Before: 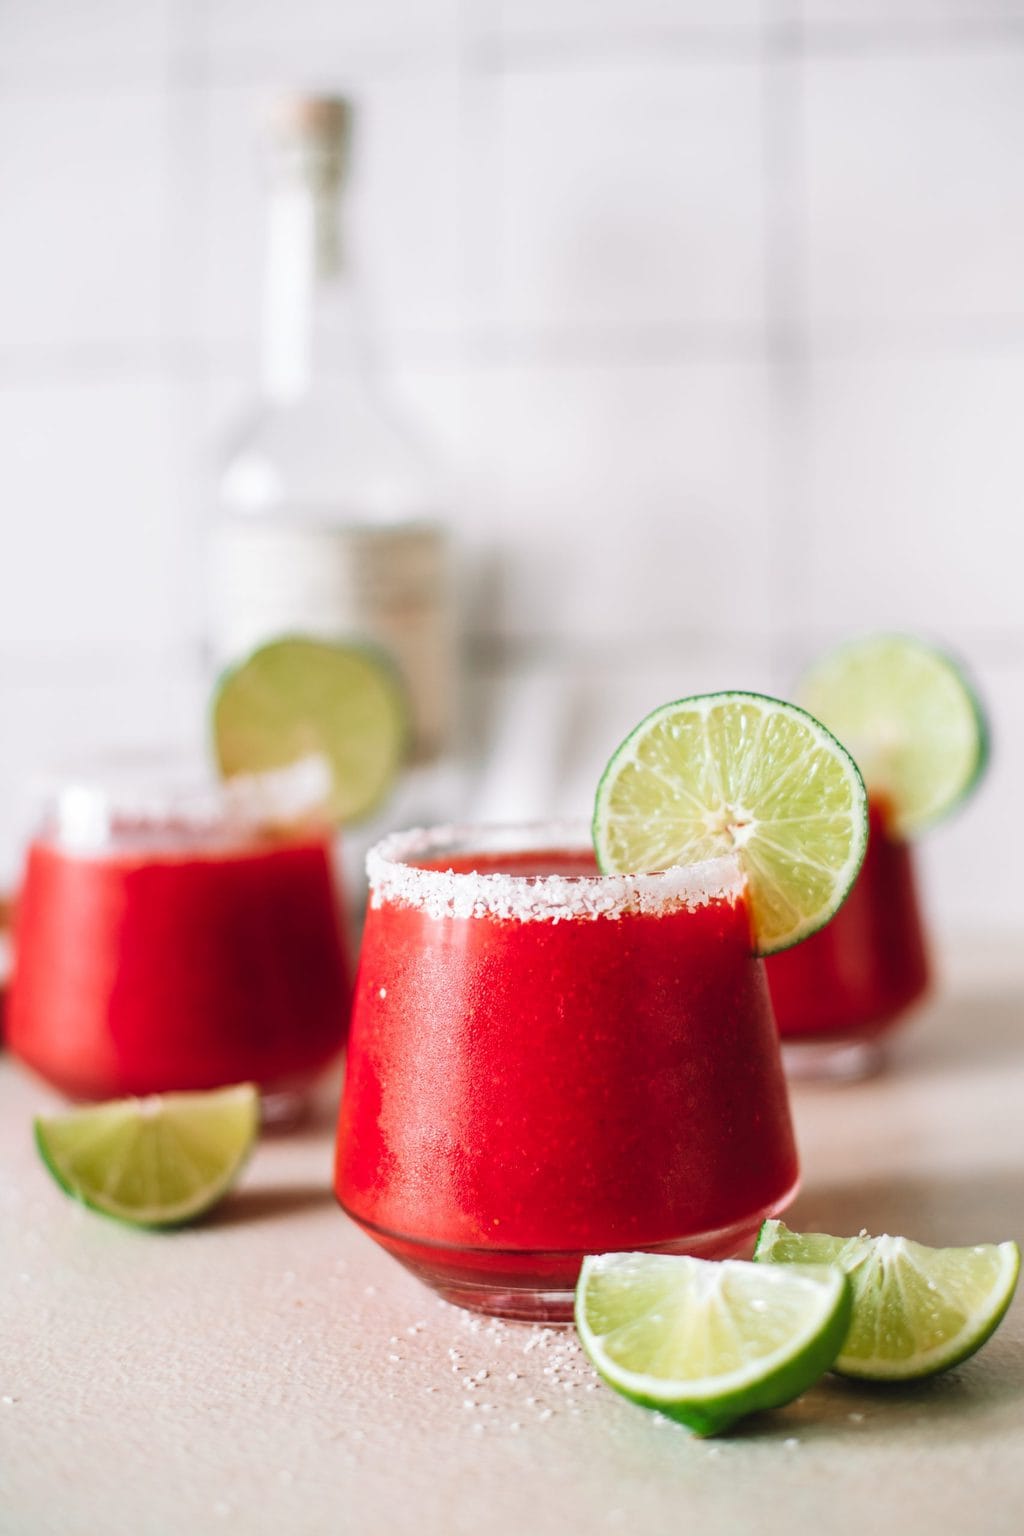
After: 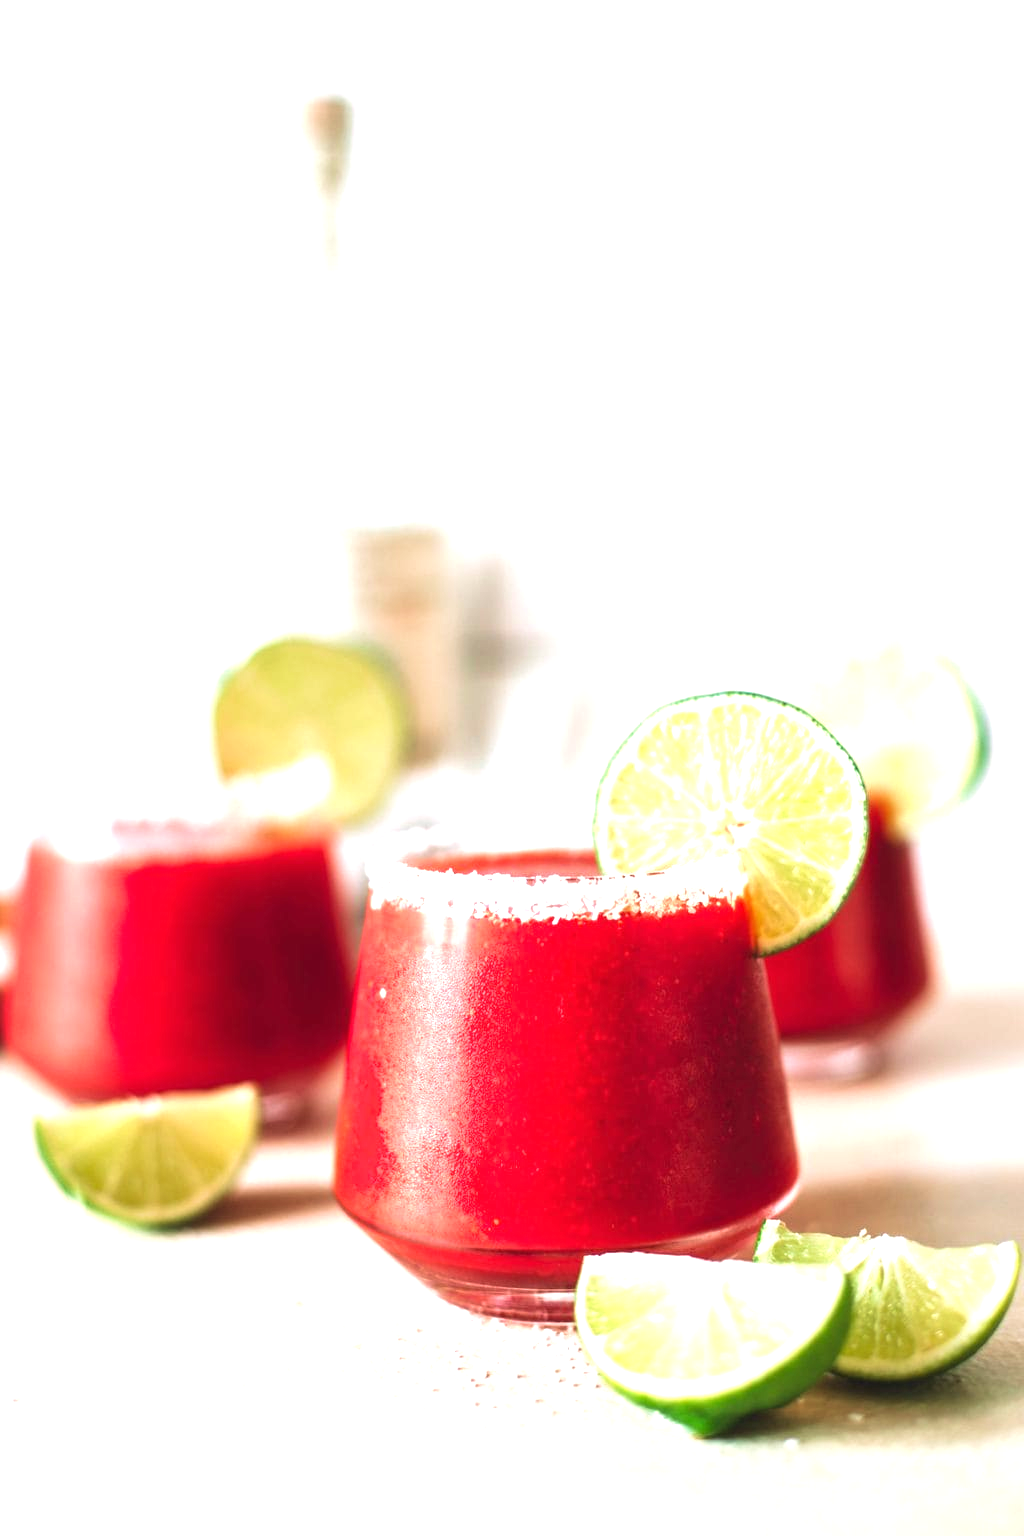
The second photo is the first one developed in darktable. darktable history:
exposure: black level correction 0, exposure 1 EV, compensate highlight preservation false
velvia: on, module defaults
